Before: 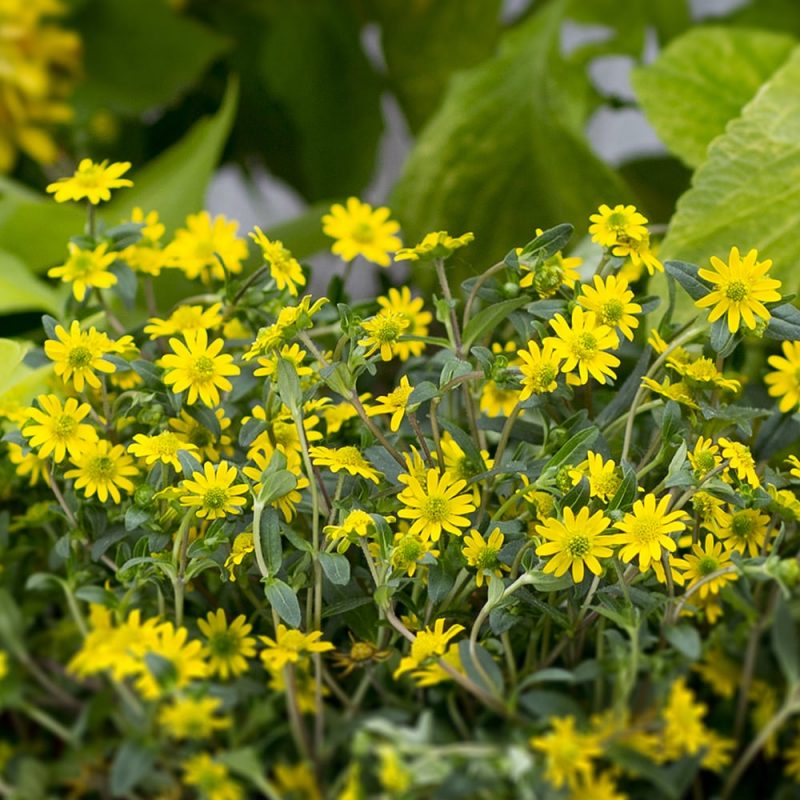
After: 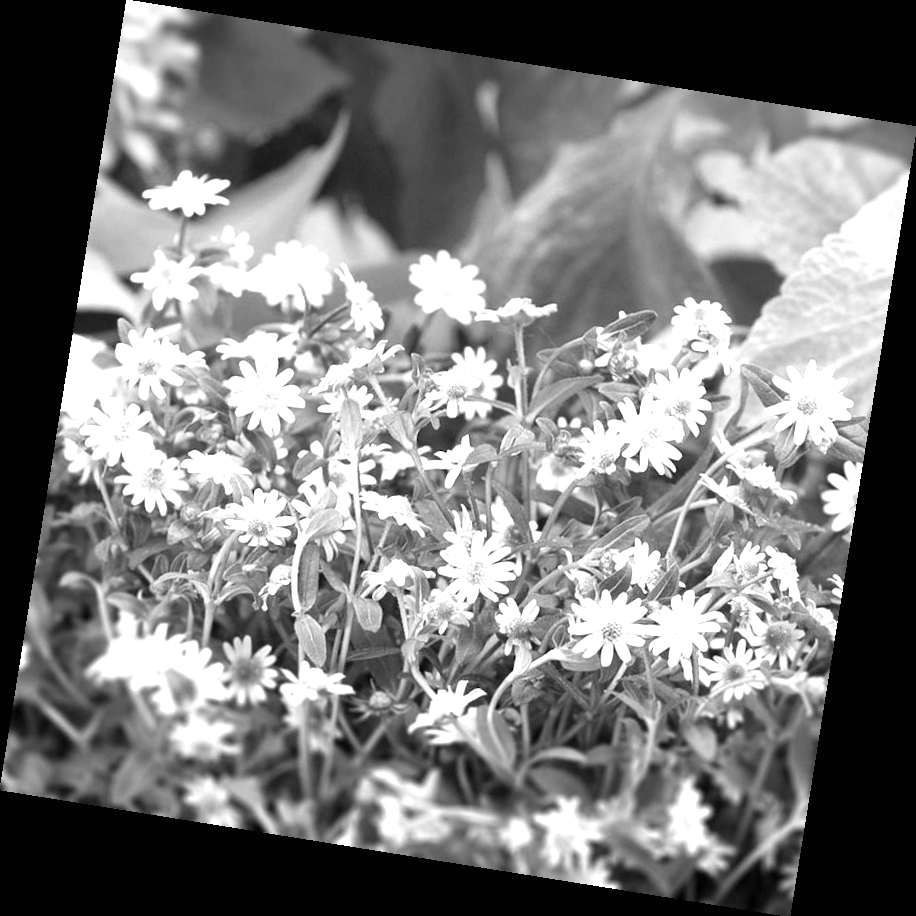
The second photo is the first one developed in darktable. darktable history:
monochrome: a 30.25, b 92.03
rotate and perspective: rotation 9.12°, automatic cropping off
exposure: black level correction 0, exposure 1.3 EV, compensate highlight preservation false
